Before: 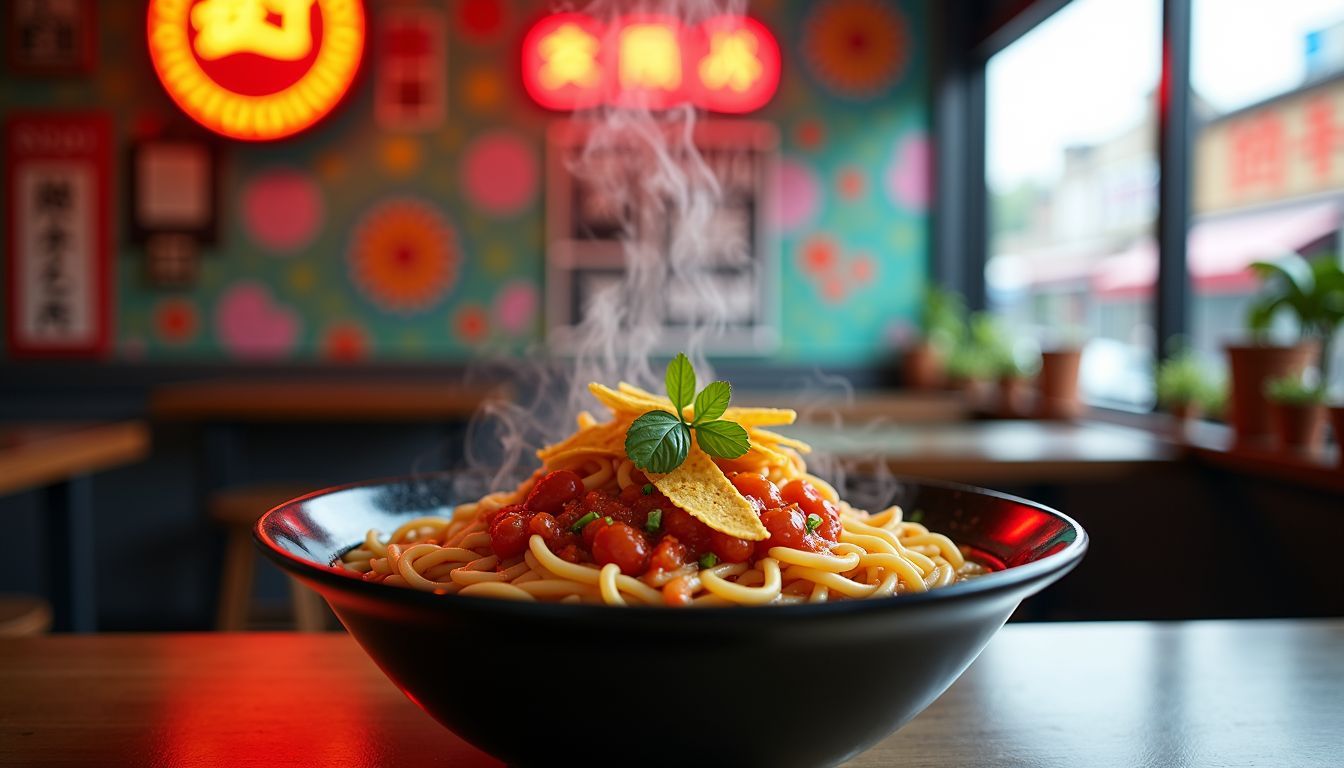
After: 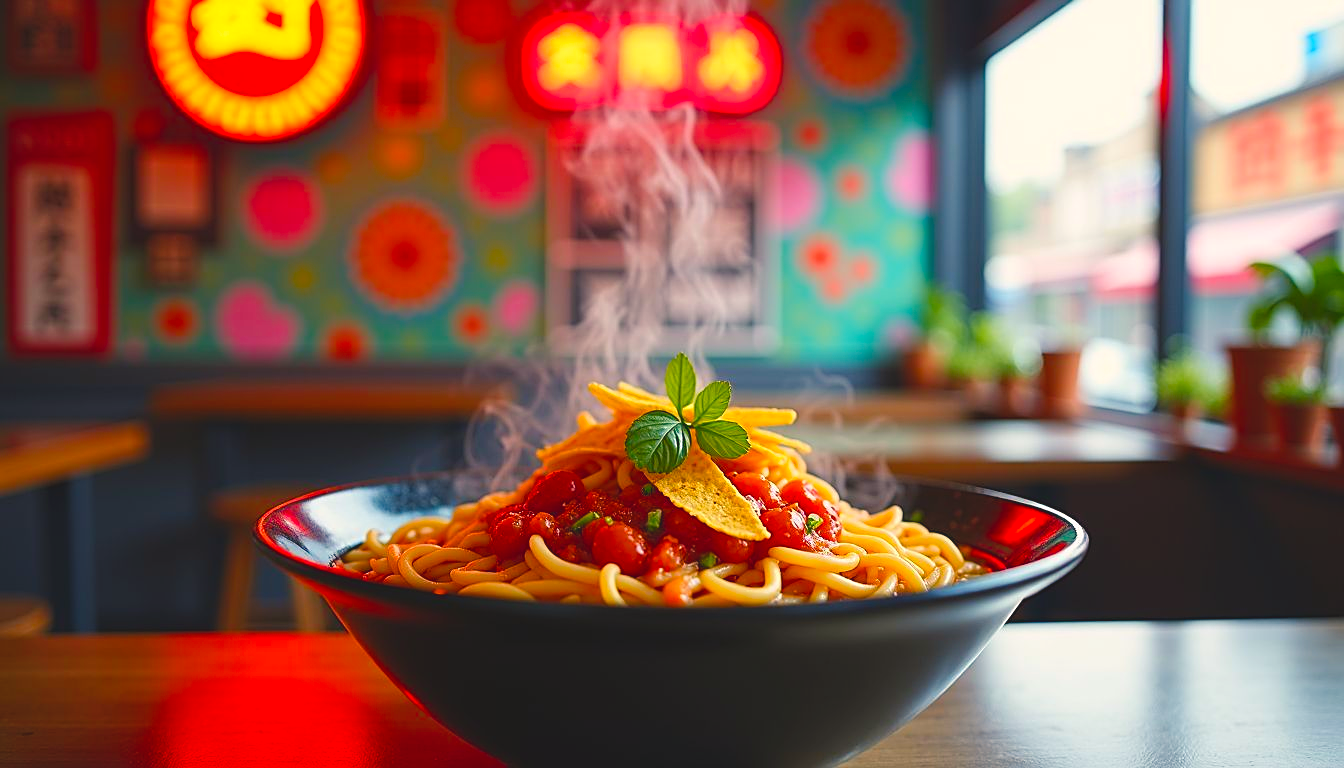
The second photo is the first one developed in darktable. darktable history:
contrast brightness saturation: brightness 0.09, saturation 0.19
sharpen: on, module defaults
color balance rgb: shadows lift › chroma 2%, shadows lift › hue 247.2°, power › chroma 0.3%, power › hue 25.2°, highlights gain › chroma 3%, highlights gain › hue 60°, global offset › luminance 0.75%, perceptual saturation grading › global saturation 20%, perceptual saturation grading › highlights -20%, perceptual saturation grading › shadows 30%, global vibrance 20%
